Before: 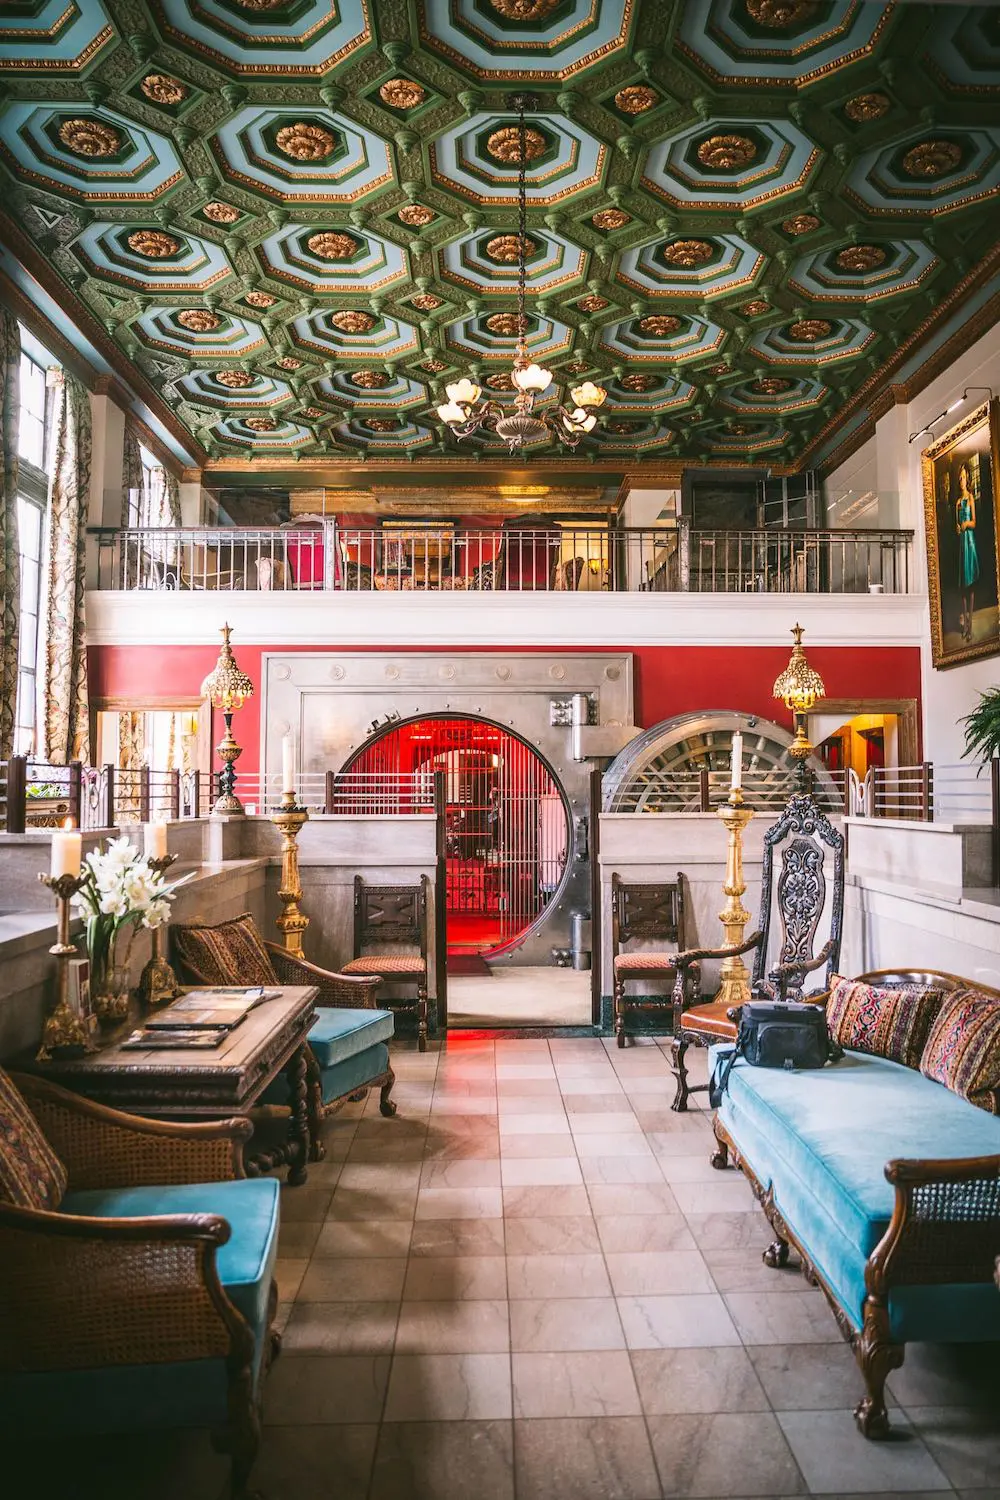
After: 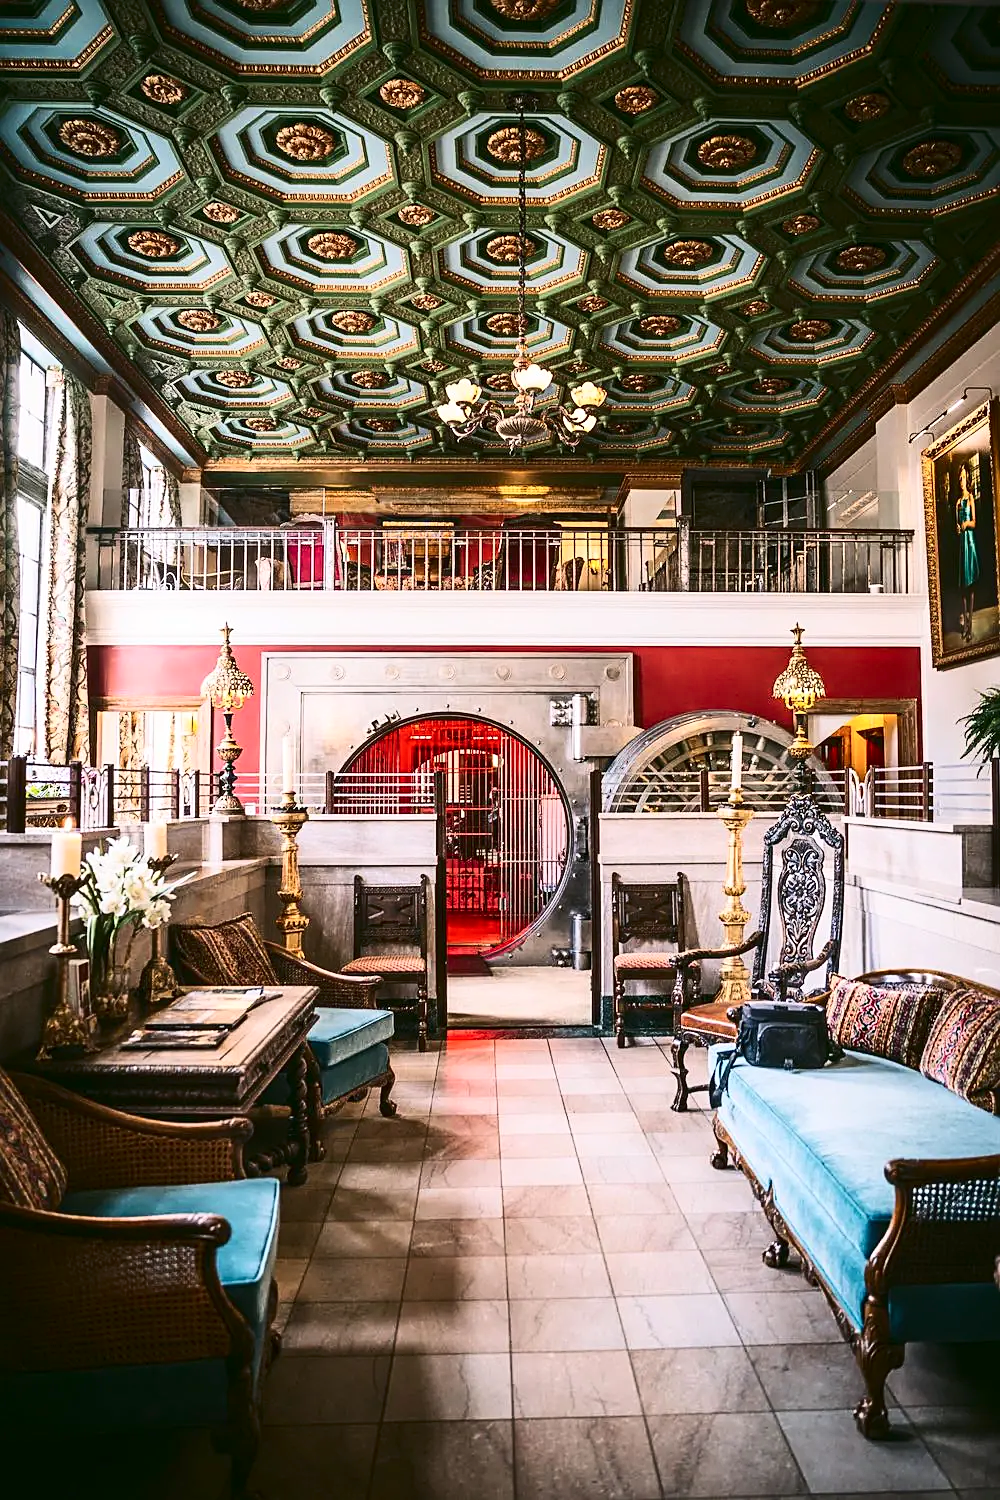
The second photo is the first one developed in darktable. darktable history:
contrast brightness saturation: contrast 0.285
sharpen: on, module defaults
